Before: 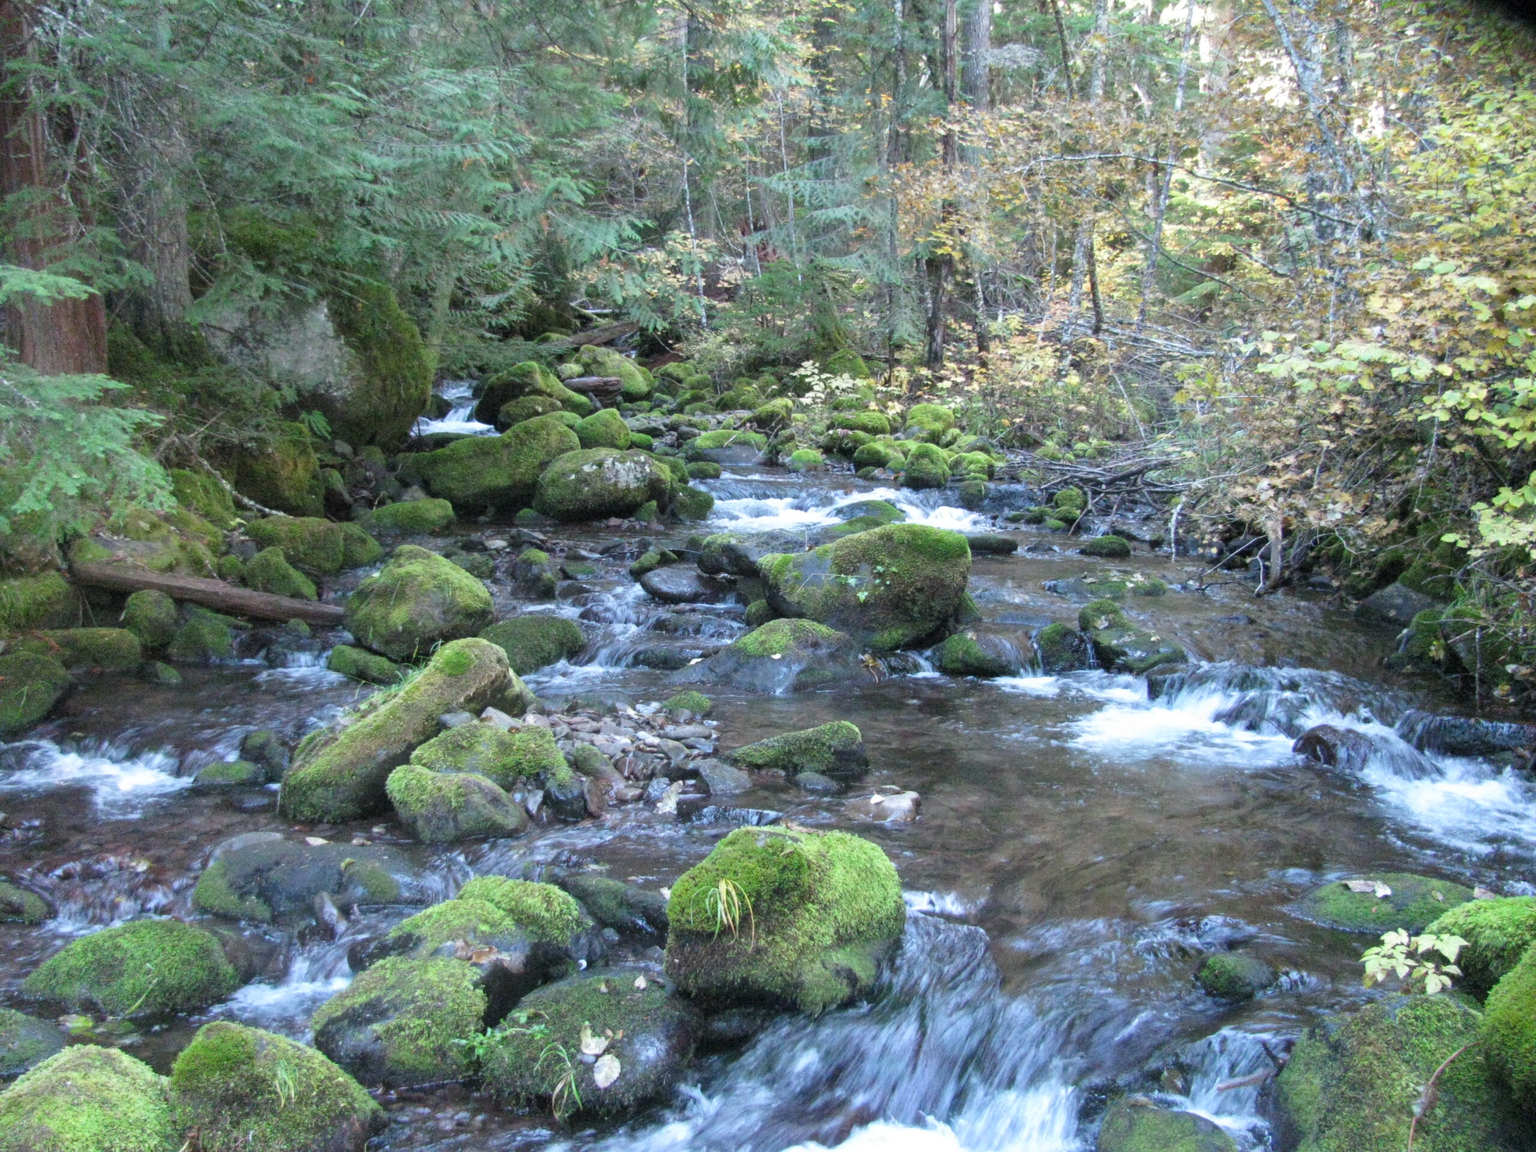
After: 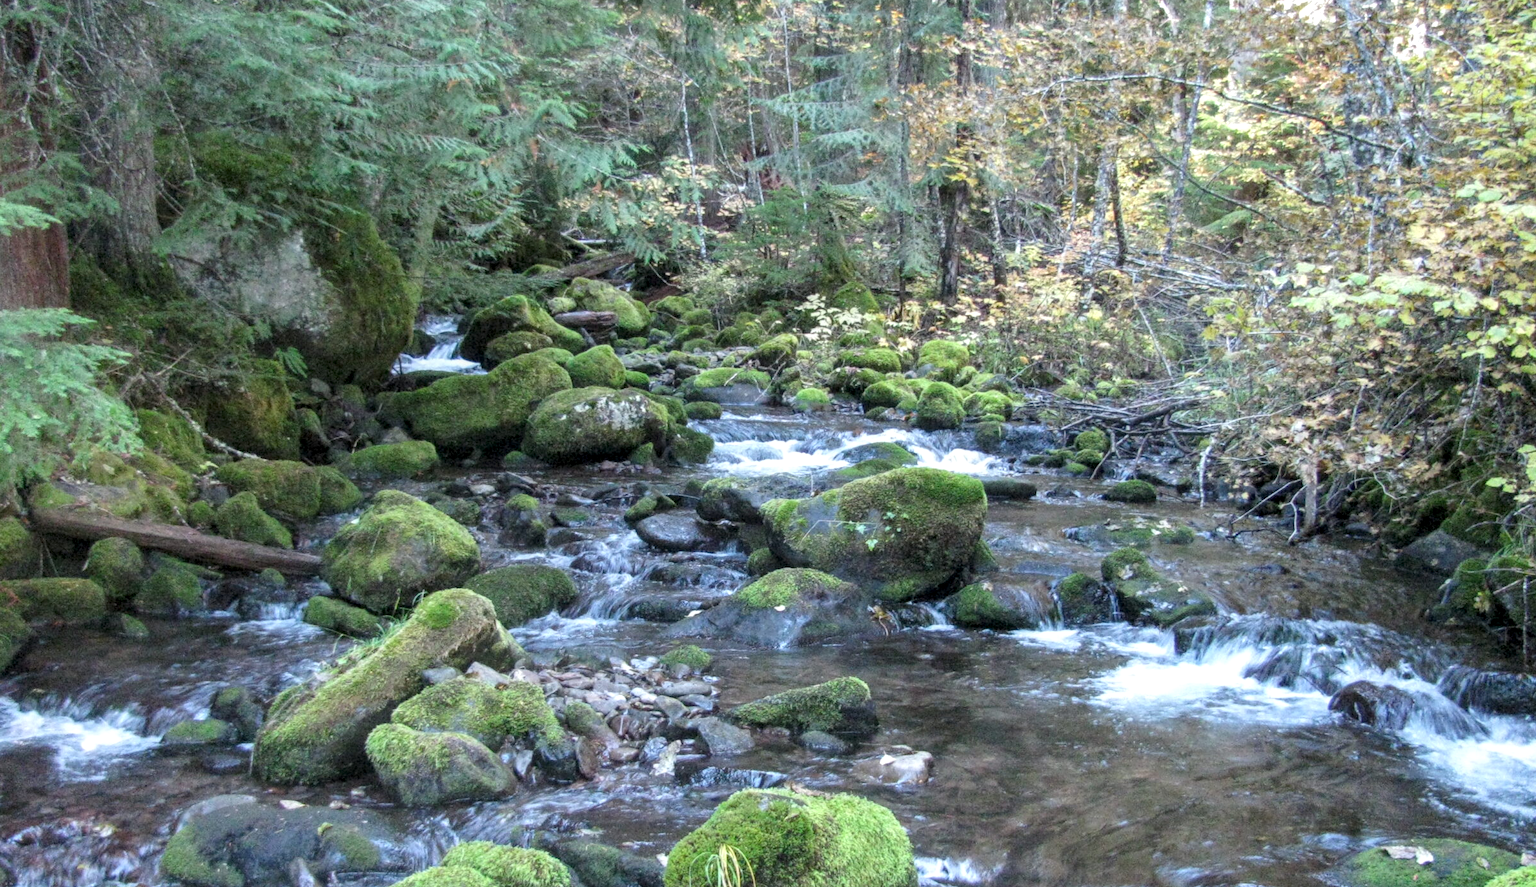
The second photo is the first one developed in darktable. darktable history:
crop: left 2.746%, top 7.339%, right 3.086%, bottom 20.156%
local contrast: detail 130%
